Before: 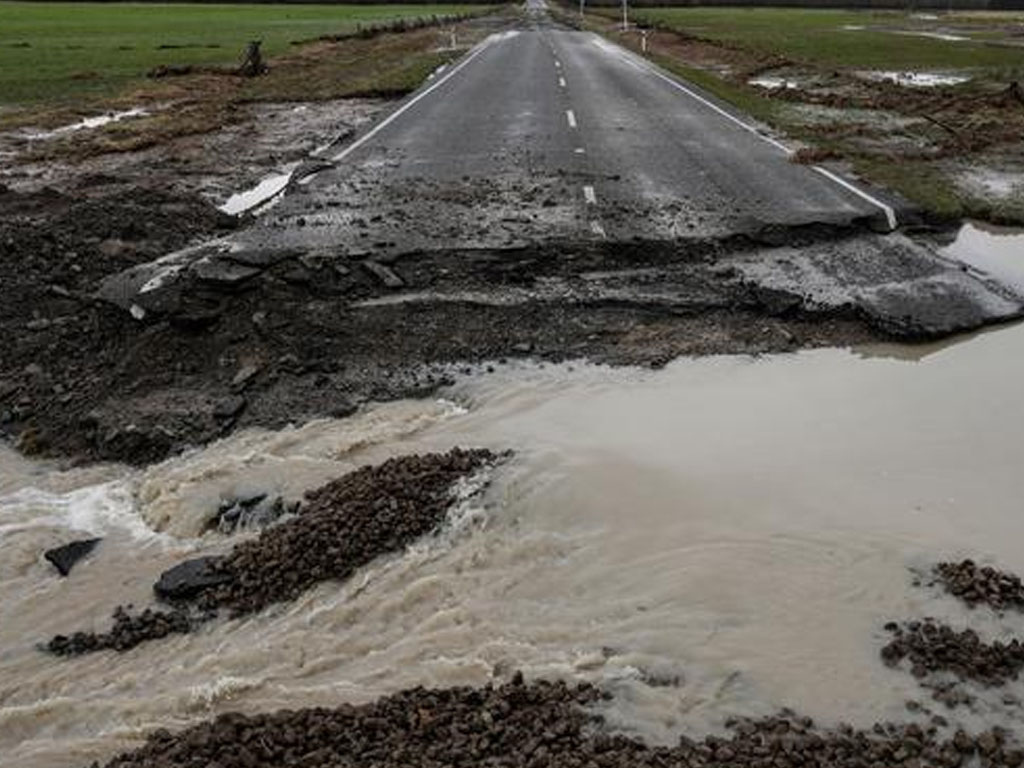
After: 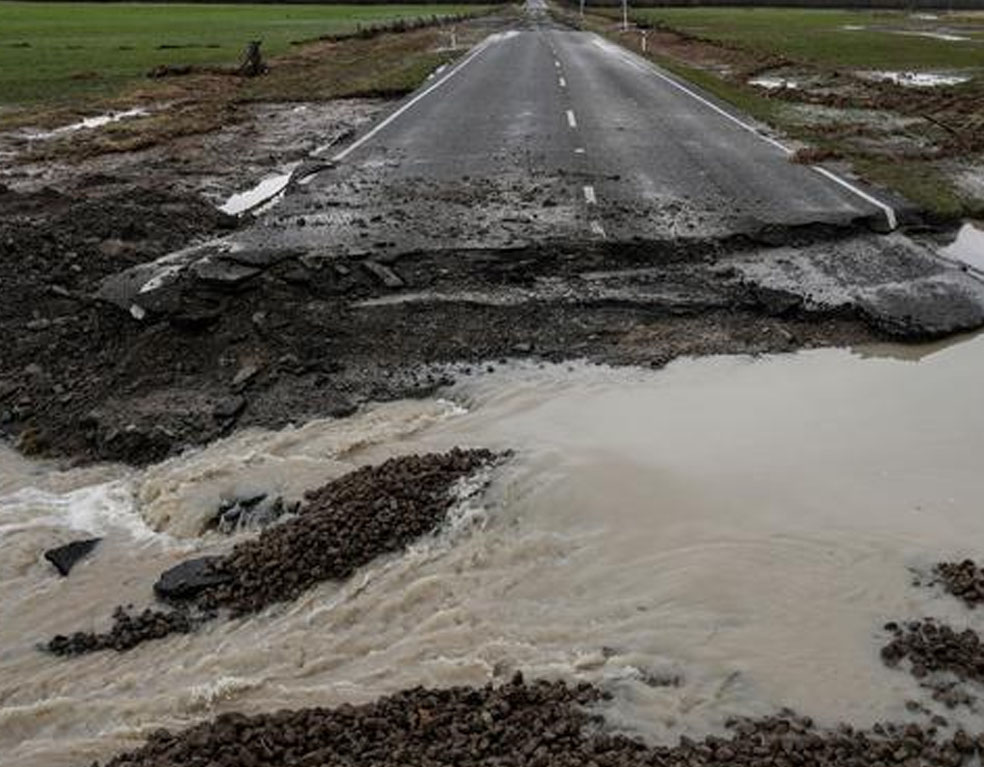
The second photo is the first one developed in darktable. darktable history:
crop: right 3.86%, bottom 0.048%
